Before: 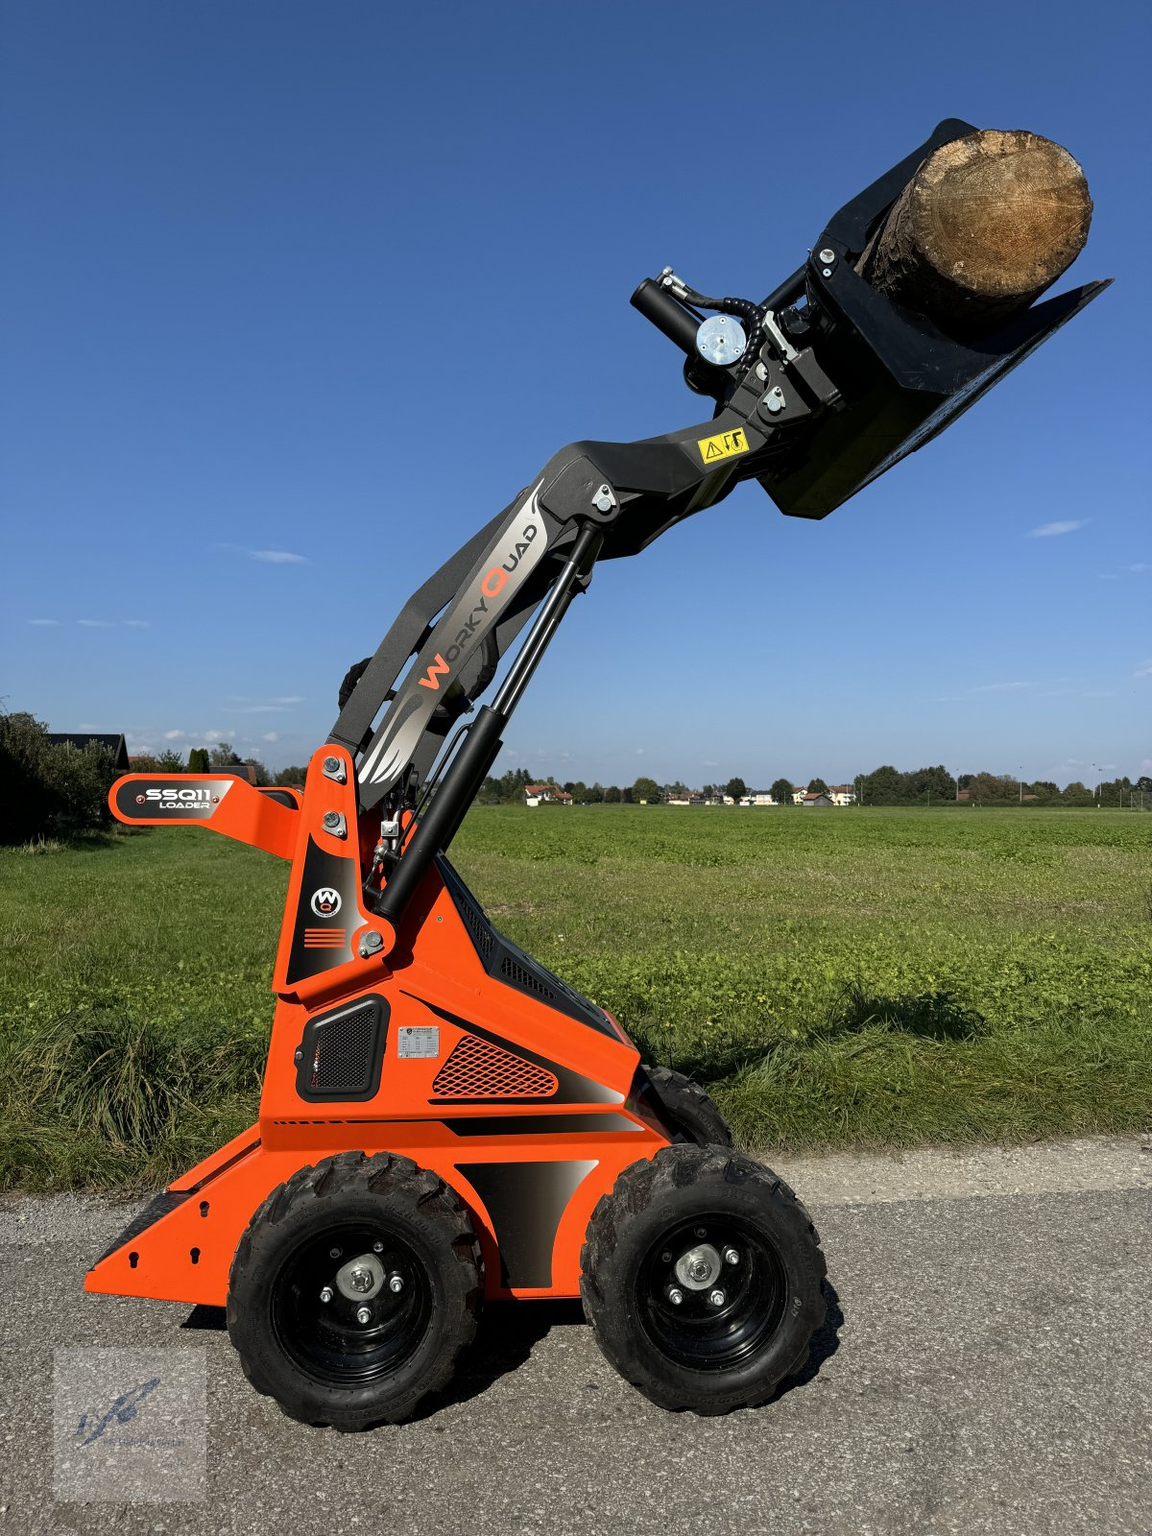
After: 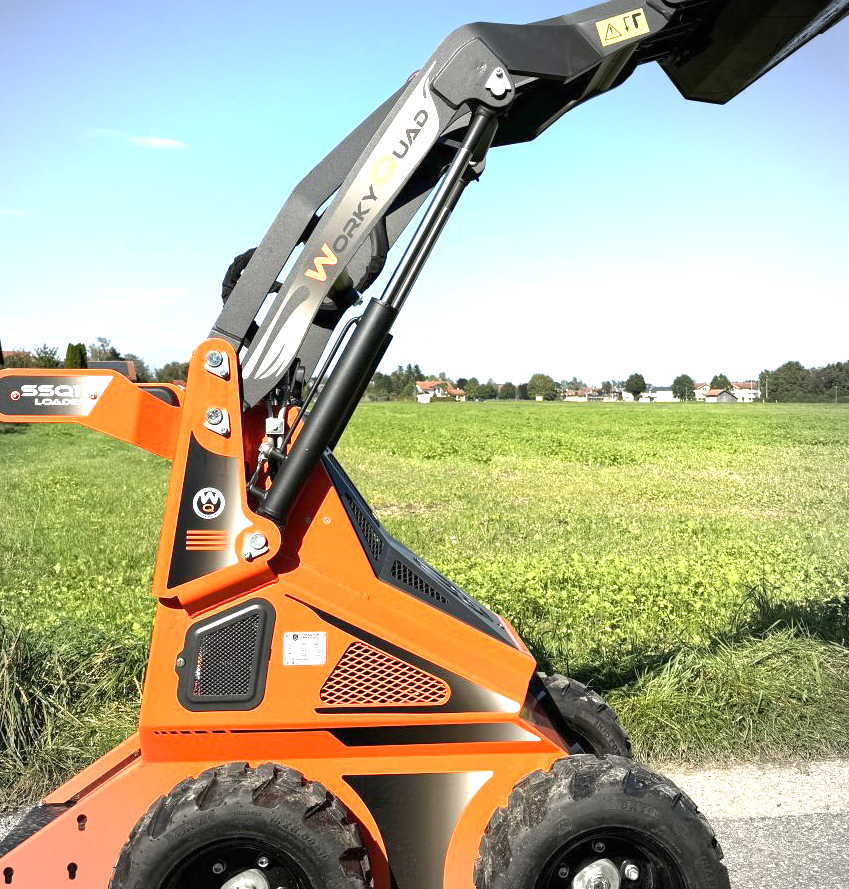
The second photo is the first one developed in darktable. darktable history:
crop: left 10.993%, top 27.37%, right 18.24%, bottom 17.067%
exposure: black level correction 0, exposure 1.979 EV, compensate highlight preservation false
vignetting: fall-off radius 59.82%, center (-0.081, 0.069), automatic ratio true
